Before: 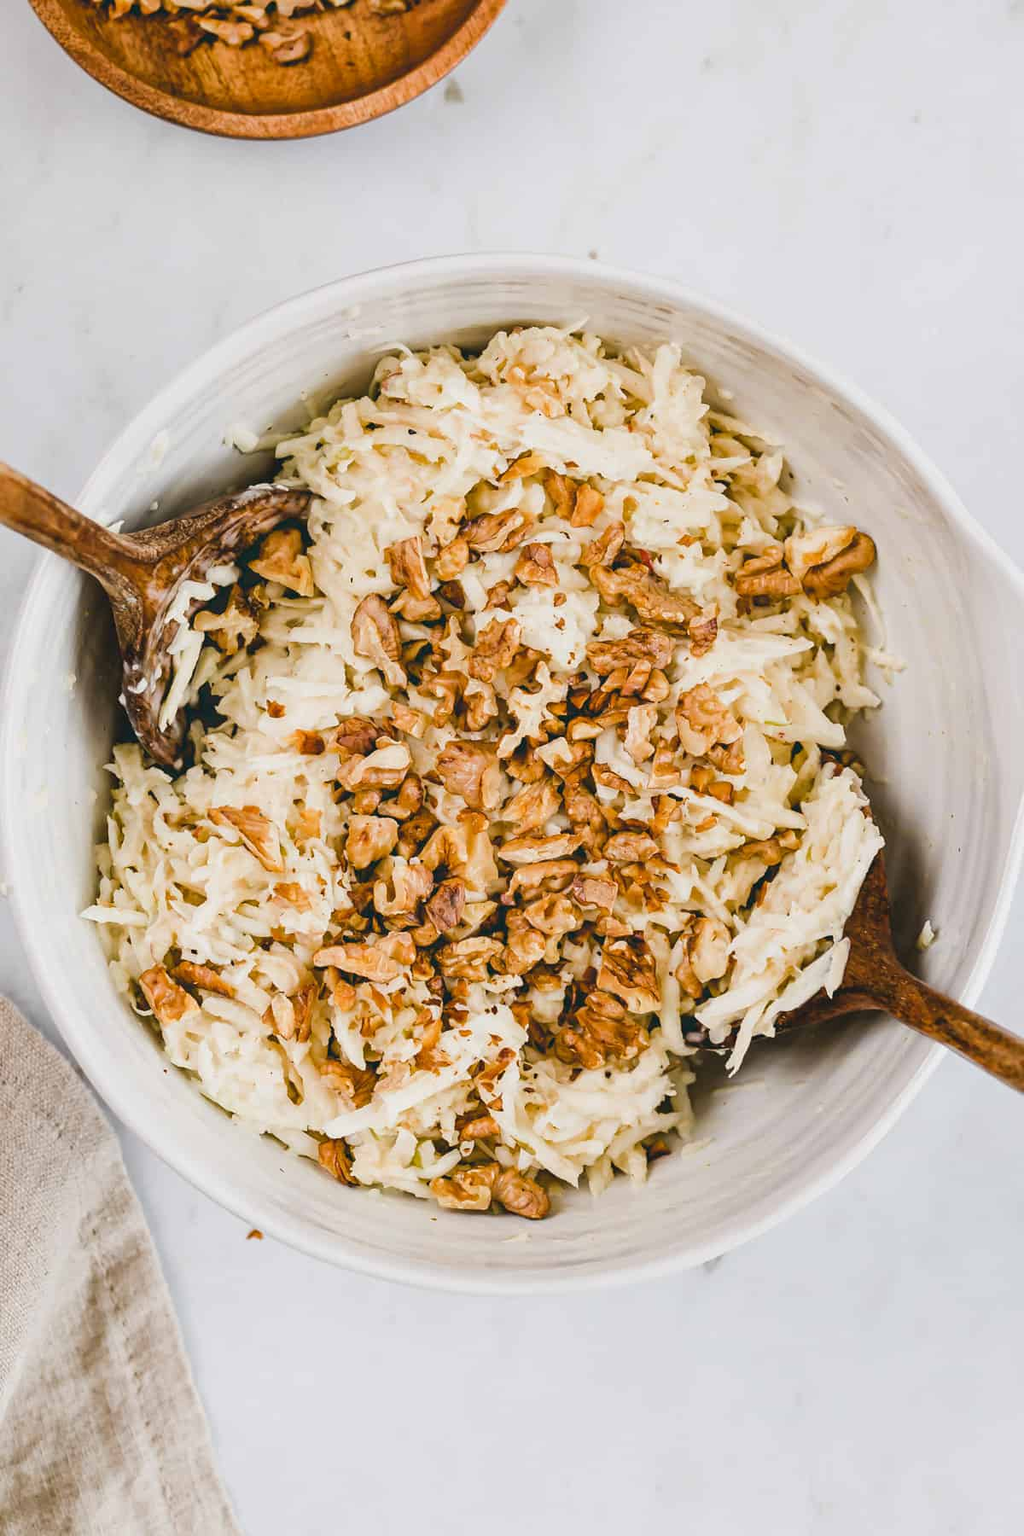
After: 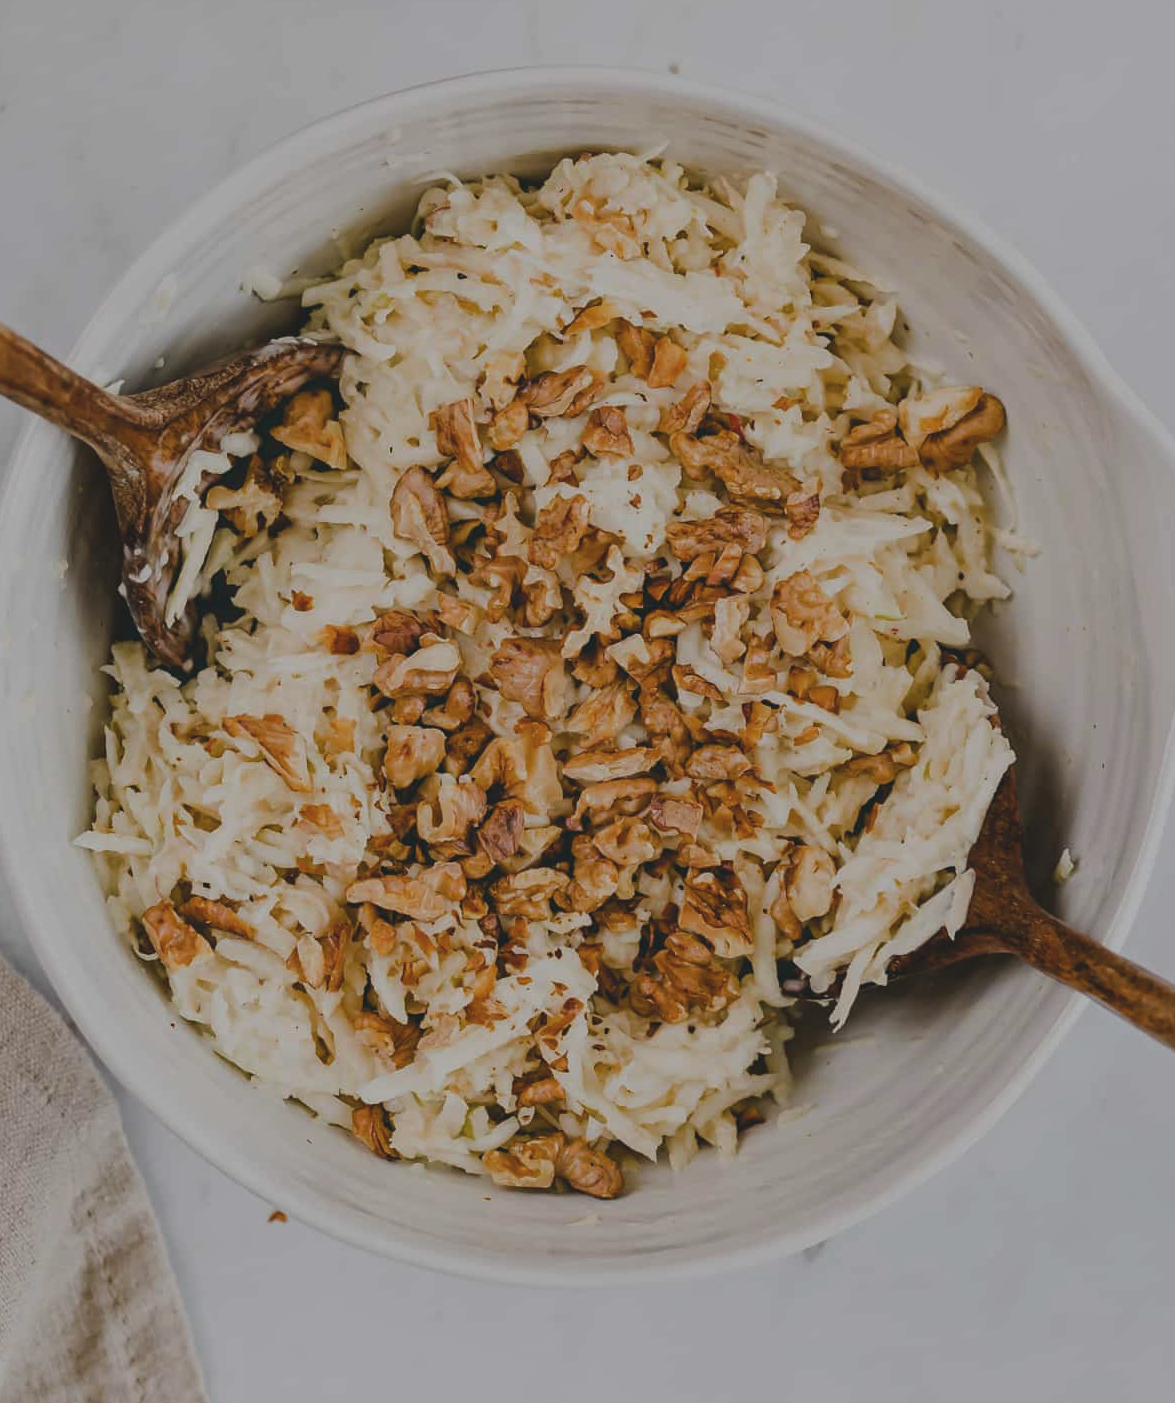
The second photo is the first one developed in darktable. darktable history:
tone equalizer: -8 EV -0.002 EV, -7 EV 0.005 EV, -6 EV -0.009 EV, -5 EV 0.011 EV, -4 EV -0.012 EV, -3 EV 0.007 EV, -2 EV -0.062 EV, -1 EV -0.293 EV, +0 EV -0.582 EV, smoothing diameter 2%, edges refinement/feathering 20, mask exposure compensation -1.57 EV, filter diffusion 5
crop and rotate: left 1.814%, top 12.818%, right 0.25%, bottom 9.225%
exposure: black level correction -0.016, exposure -1.018 EV, compensate highlight preservation false
